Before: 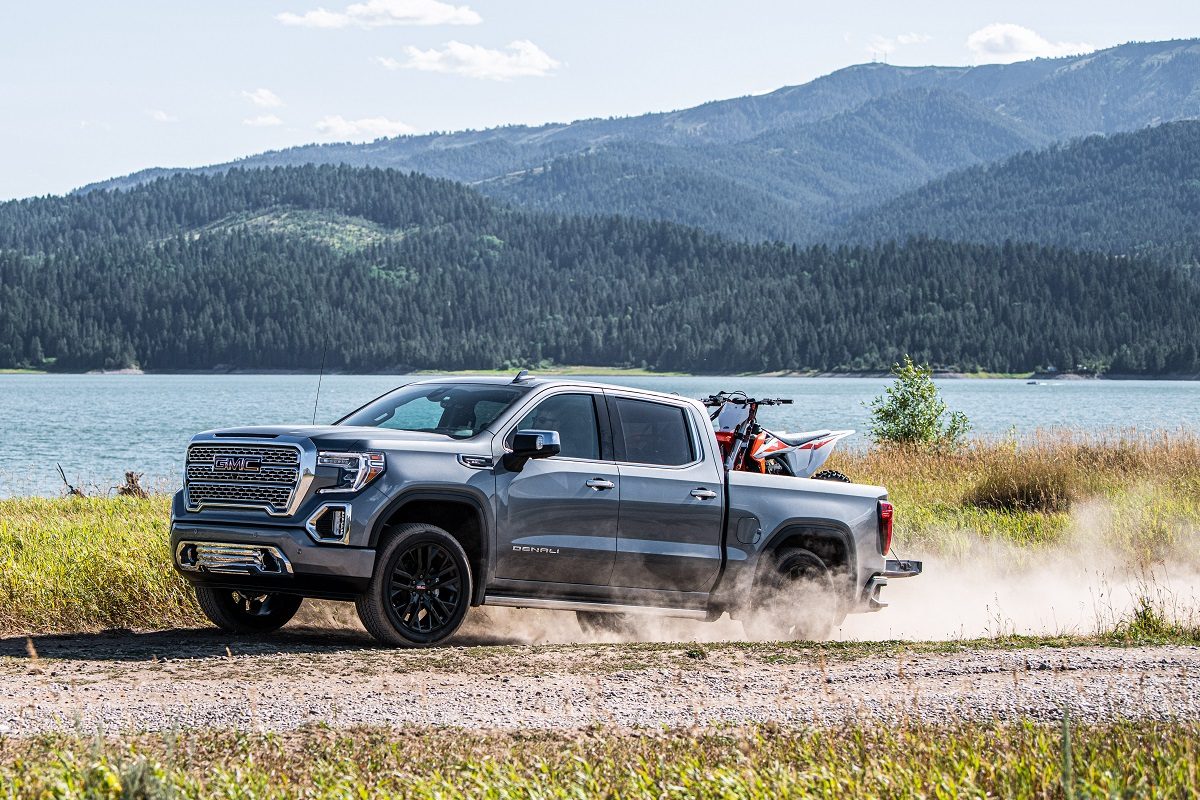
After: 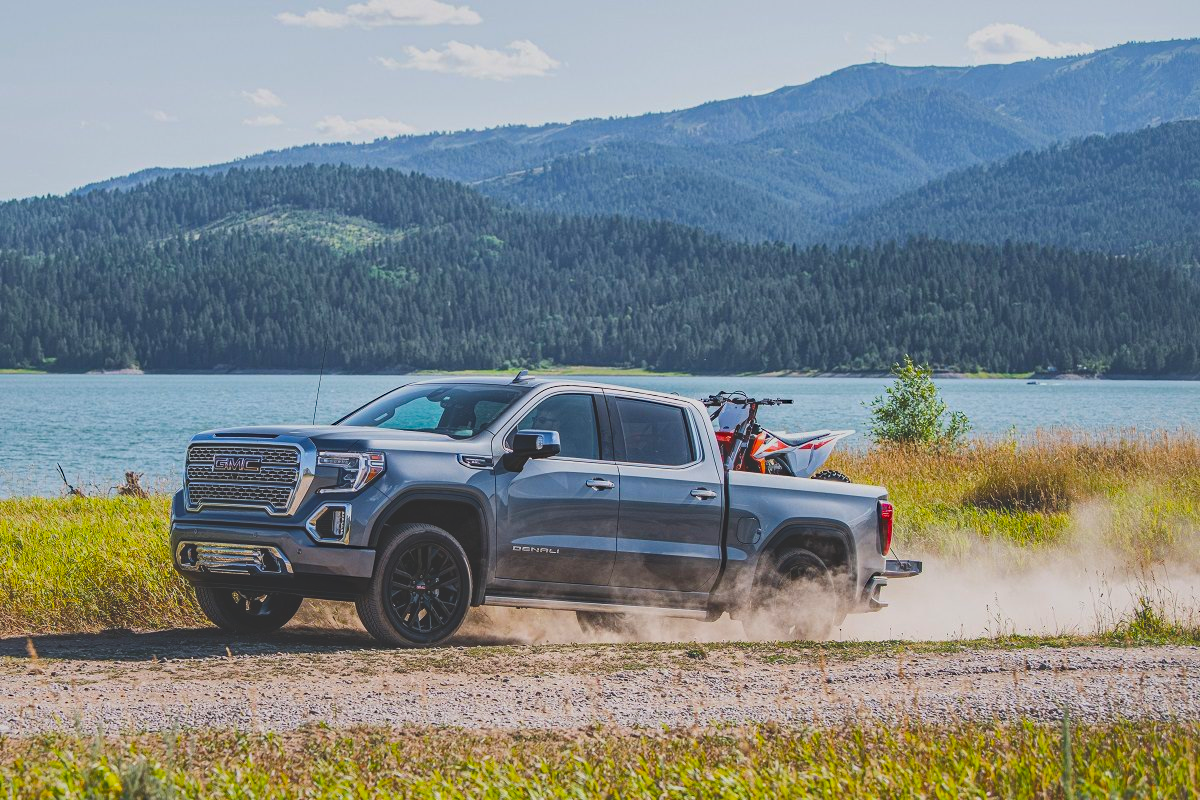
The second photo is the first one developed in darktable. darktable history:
exposure: black level correction -0.015, exposure -0.137 EV, compensate highlight preservation false
color balance rgb: perceptual saturation grading › global saturation 33.758%, contrast -10.586%
shadows and highlights: on, module defaults
haze removal: compatibility mode true, adaptive false
